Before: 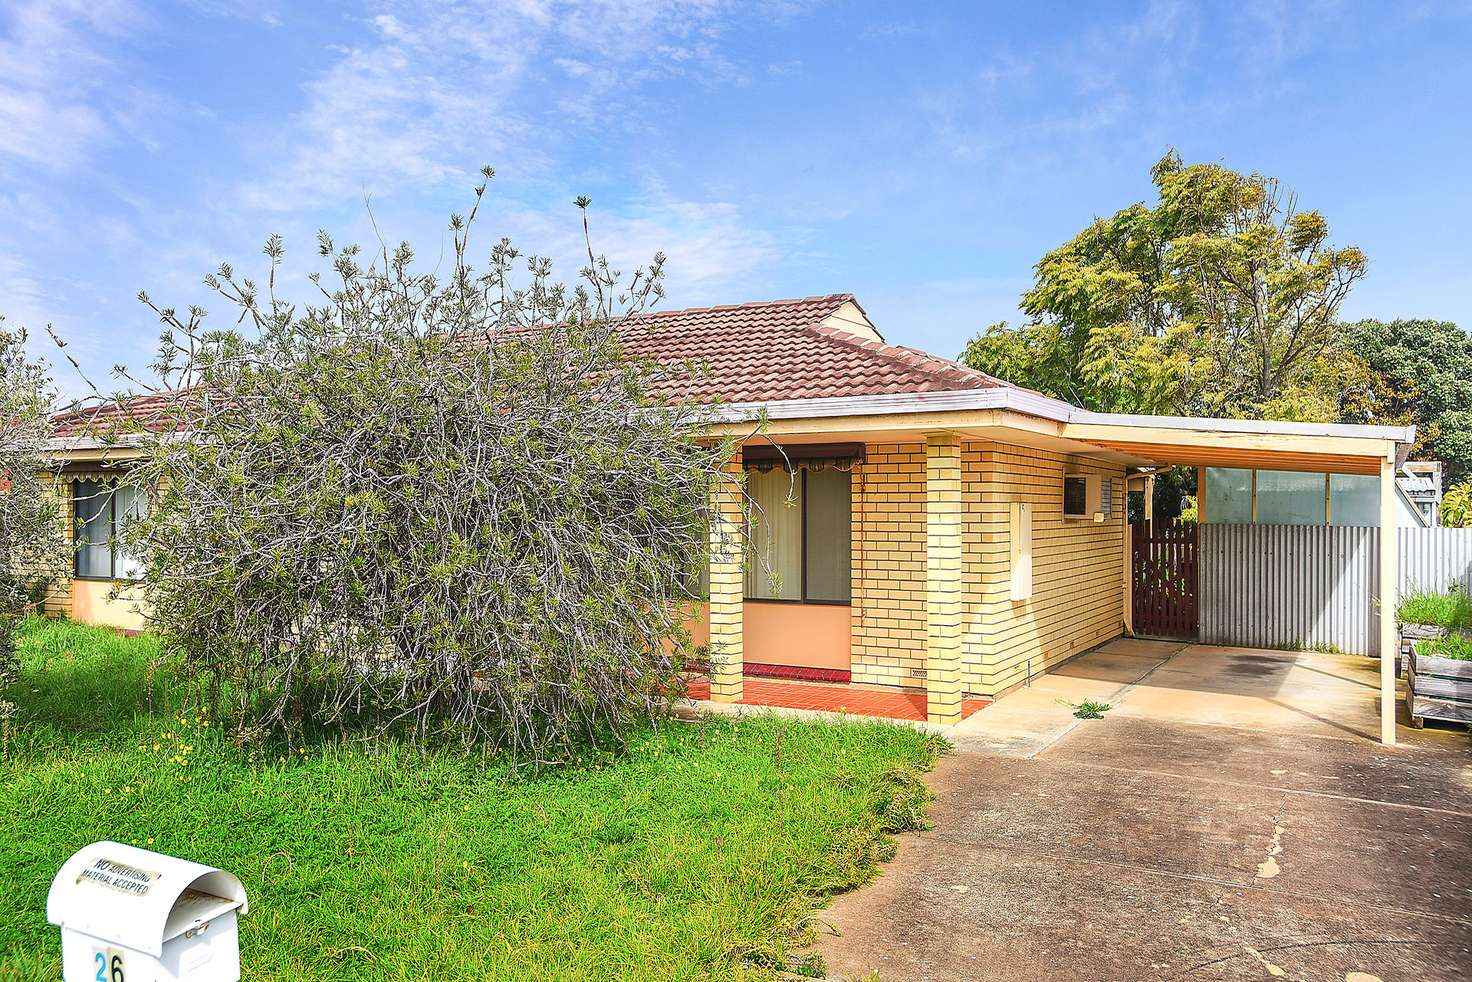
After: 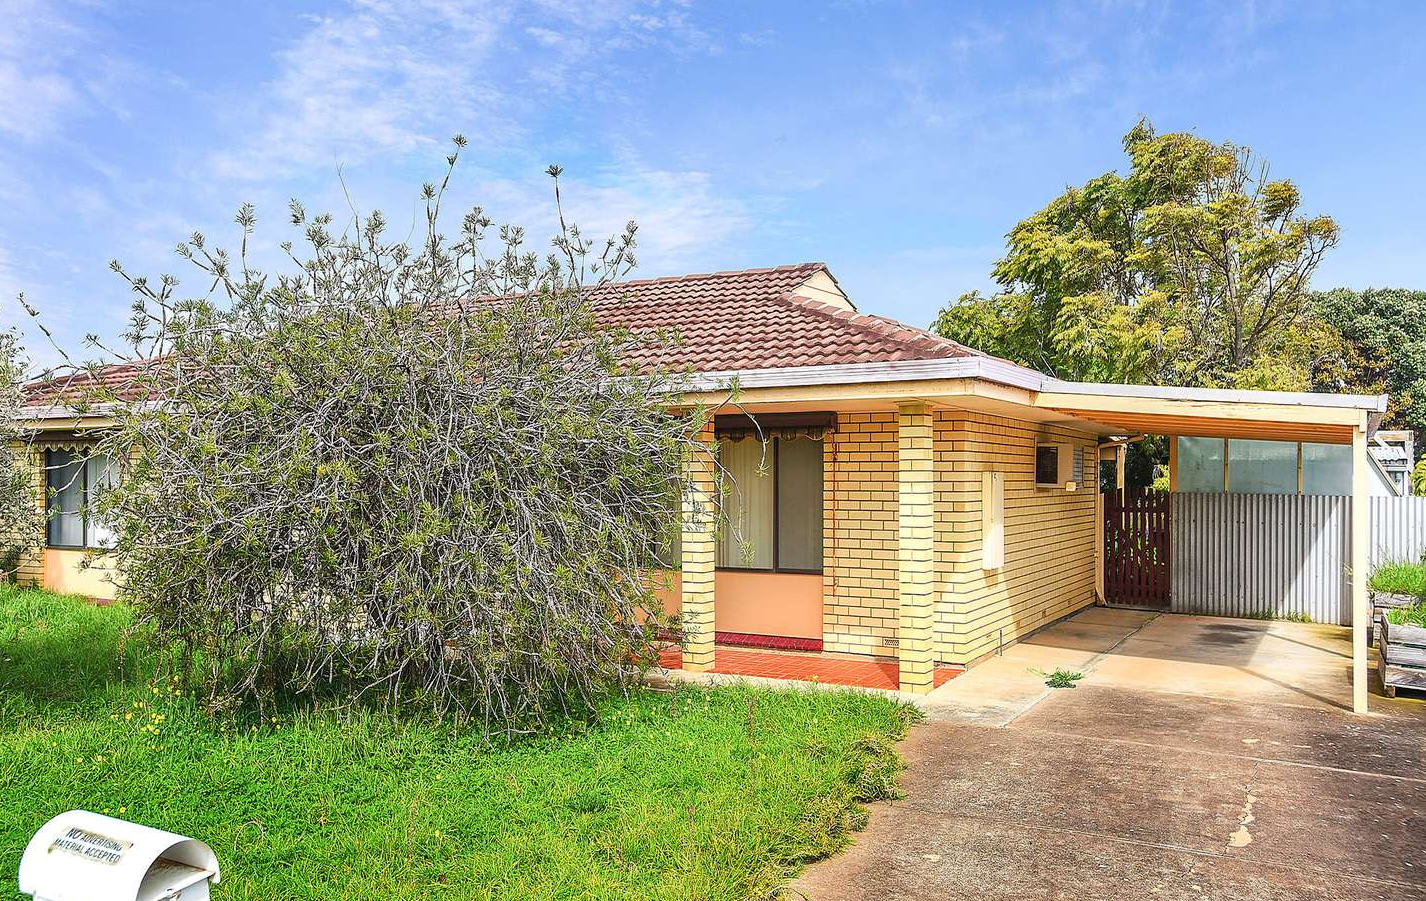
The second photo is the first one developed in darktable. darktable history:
crop: left 1.964%, top 3.251%, right 1.122%, bottom 4.933%
exposure: black level correction 0.001, compensate highlight preservation false
